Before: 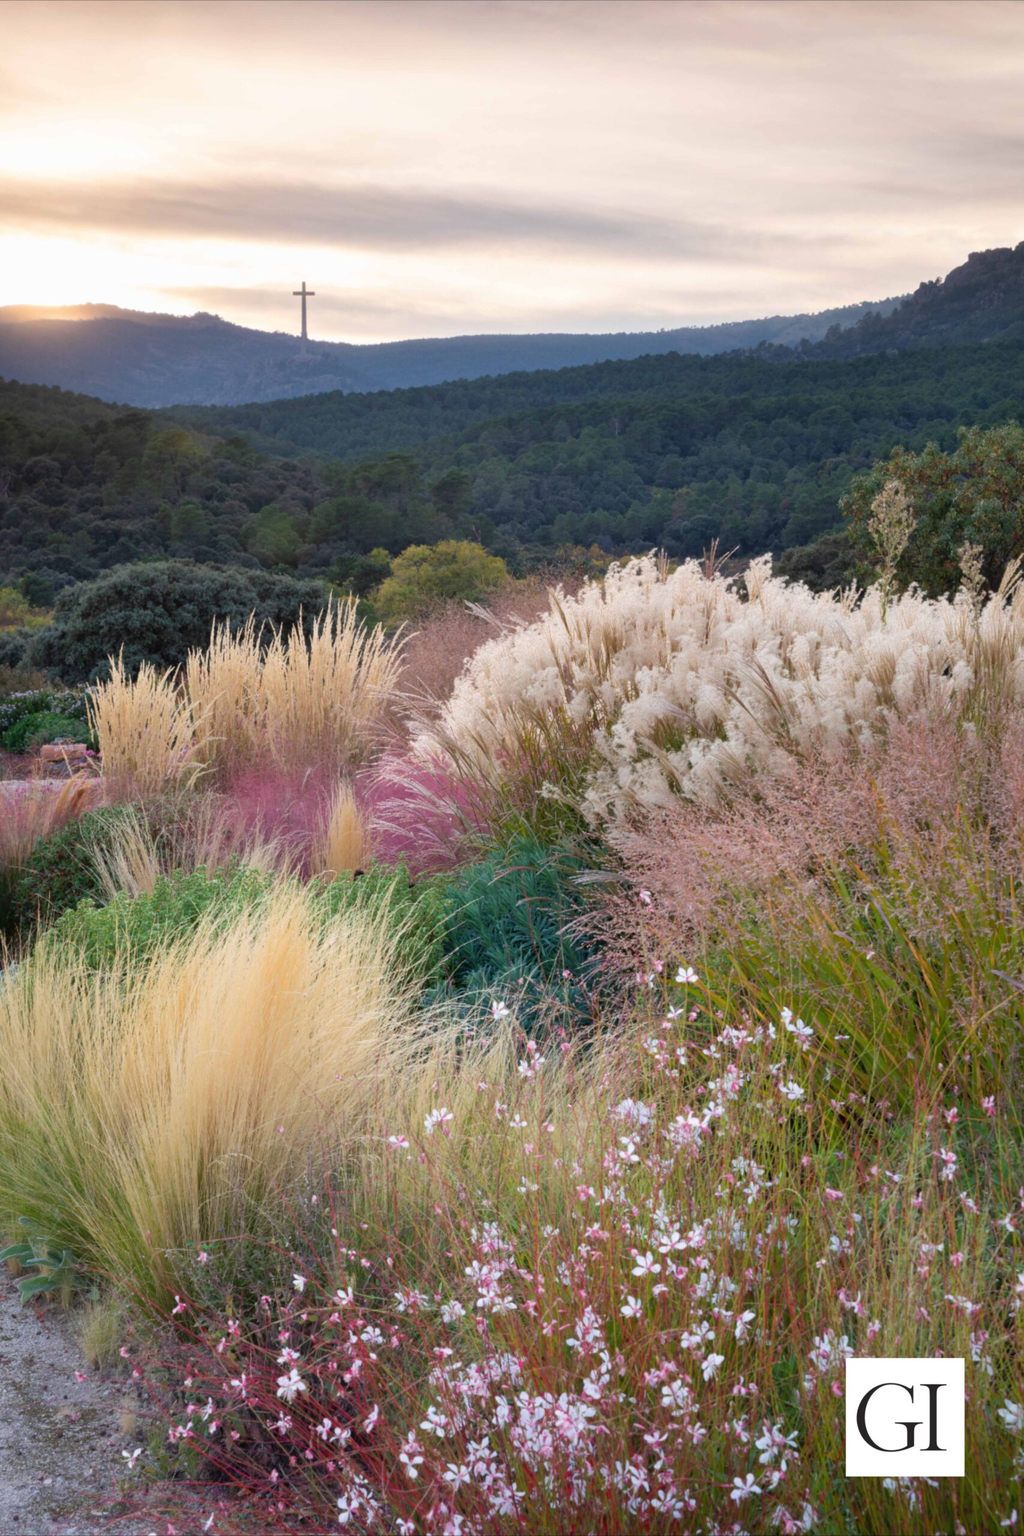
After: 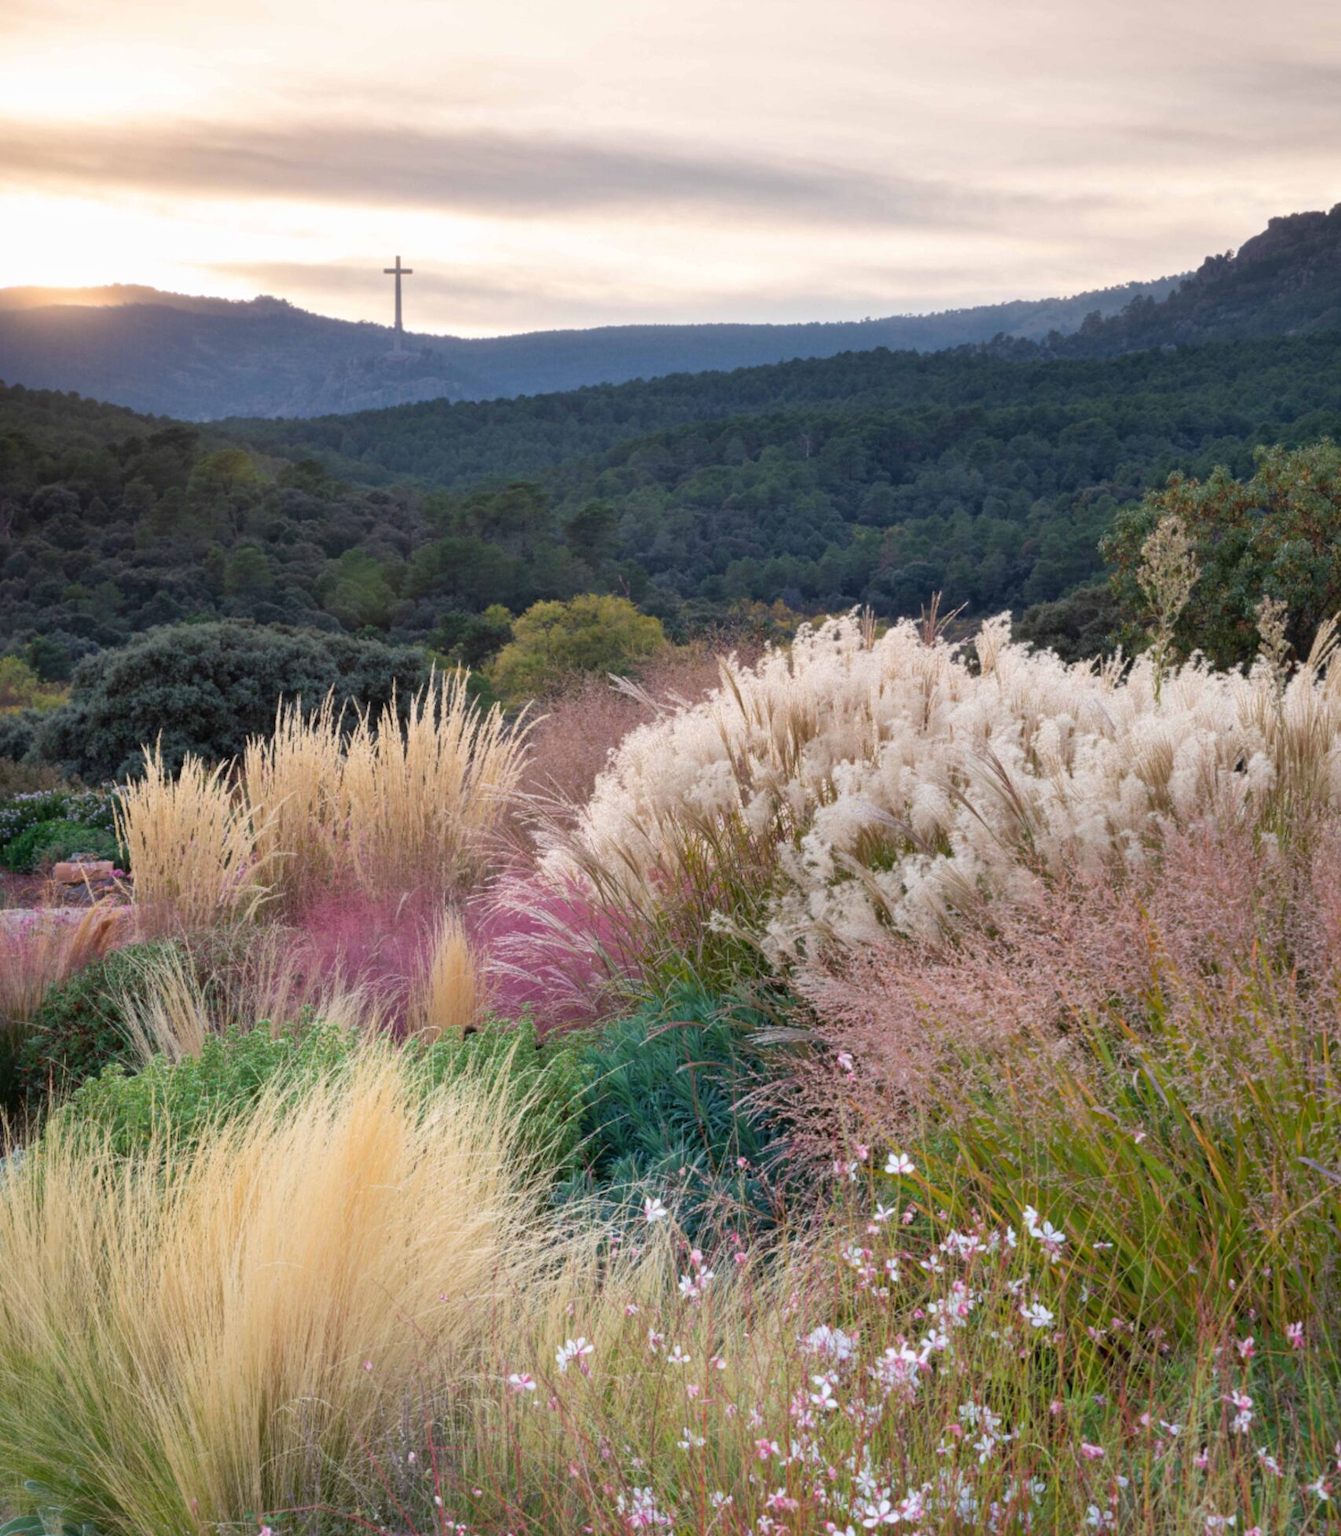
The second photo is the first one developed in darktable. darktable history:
local contrast: mode bilateral grid, contrast 10, coarseness 26, detail 115%, midtone range 0.2
crop: top 5.641%, bottom 17.959%
